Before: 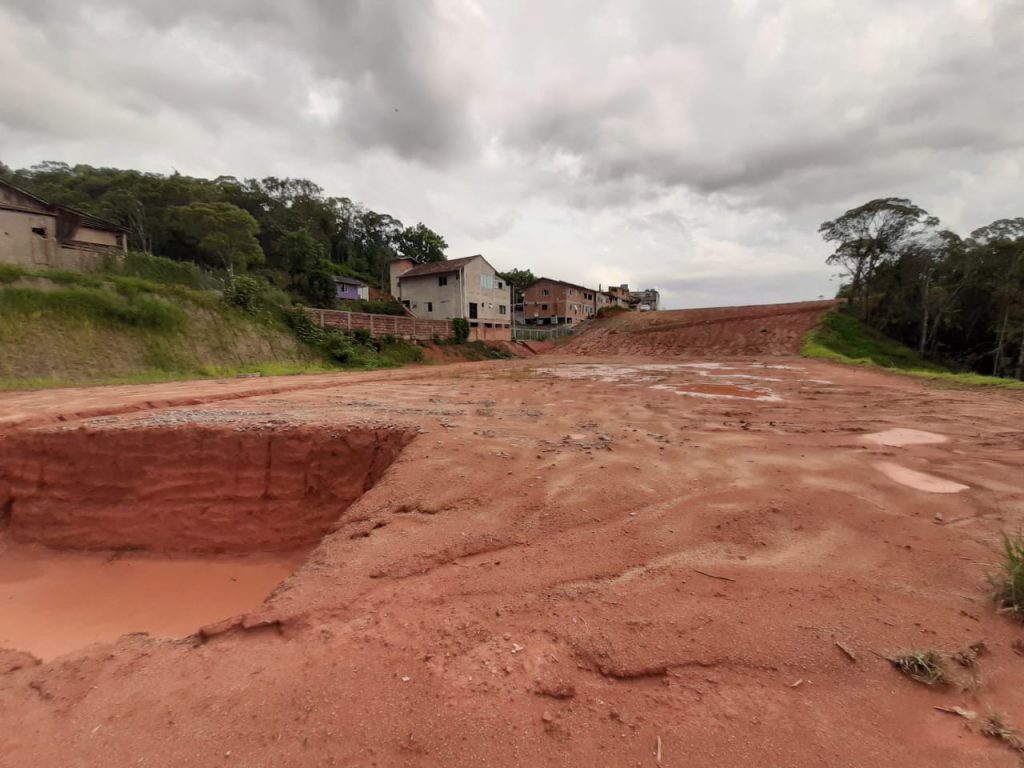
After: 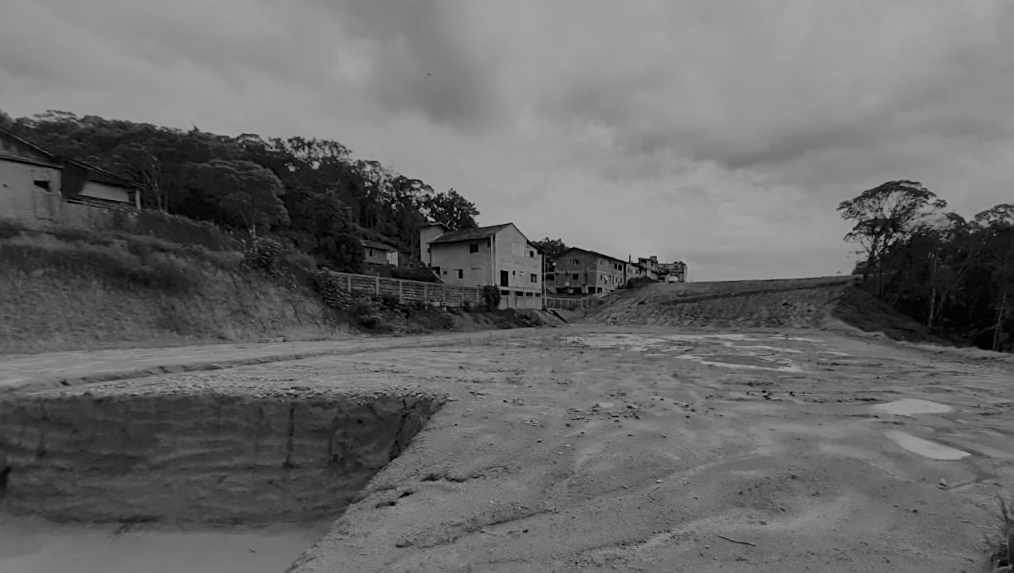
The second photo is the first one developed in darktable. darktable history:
sharpen: on, module defaults
rotate and perspective: rotation 0.679°, lens shift (horizontal) 0.136, crop left 0.009, crop right 0.991, crop top 0.078, crop bottom 0.95
filmic rgb: black relative exposure -7.65 EV, white relative exposure 4.56 EV, hardness 3.61
white balance: emerald 1
crop: bottom 19.644%
monochrome: a 79.32, b 81.83, size 1.1
exposure: black level correction 0.01, exposure 0.011 EV, compensate highlight preservation false
color balance: lift [1.006, 0.985, 1.002, 1.015], gamma [1, 0.953, 1.008, 1.047], gain [1.076, 1.13, 1.004, 0.87]
